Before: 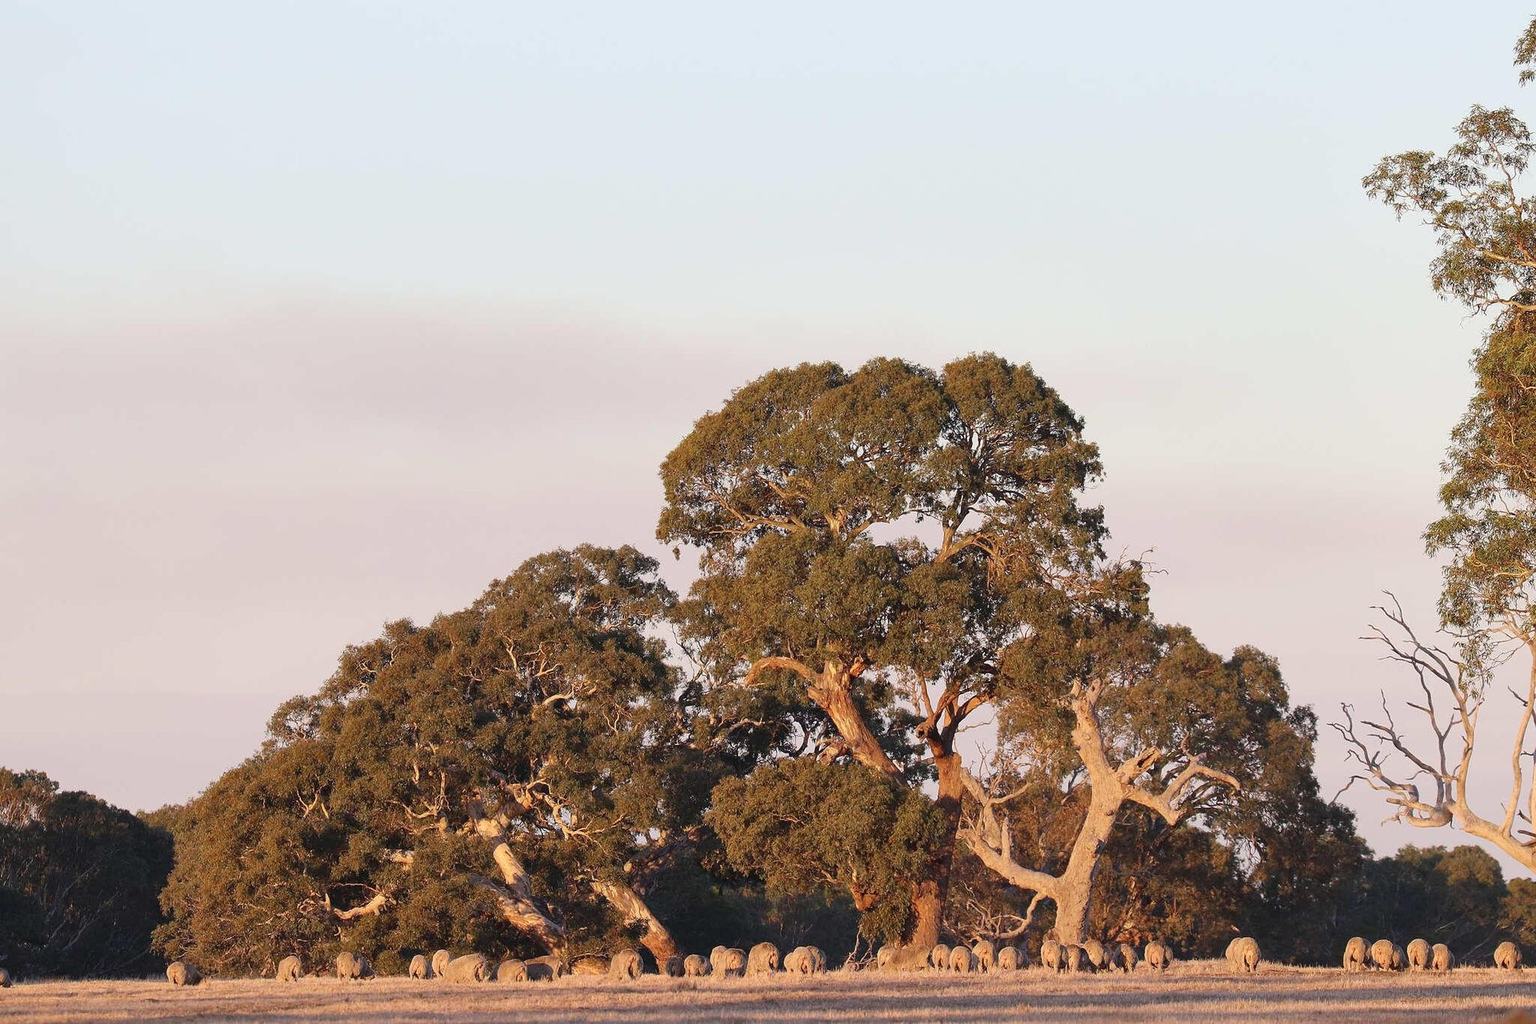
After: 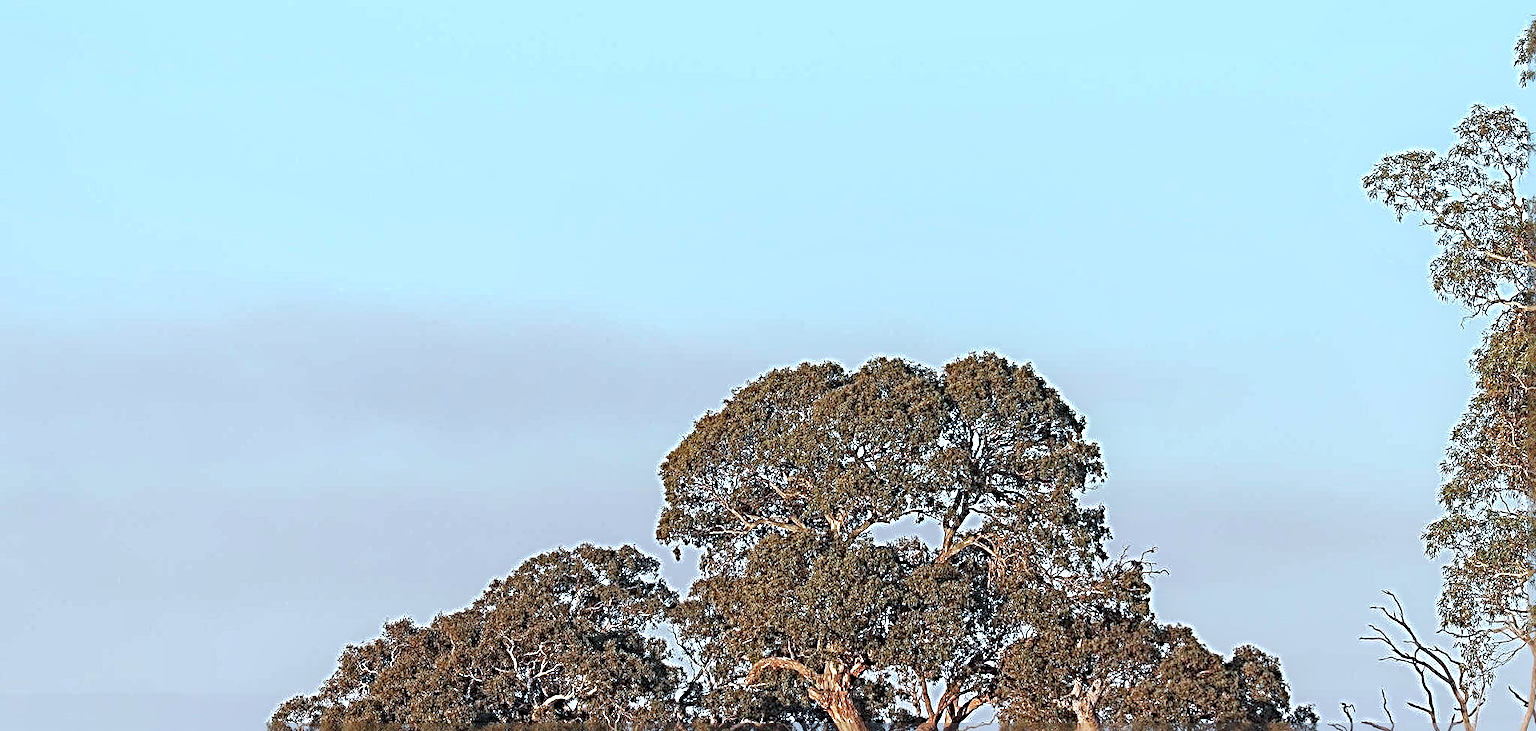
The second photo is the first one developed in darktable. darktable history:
sharpen: radius 4.001, amount 2
crop: bottom 28.576%
color correction: highlights a* -10.69, highlights b* -19.19
local contrast: on, module defaults
